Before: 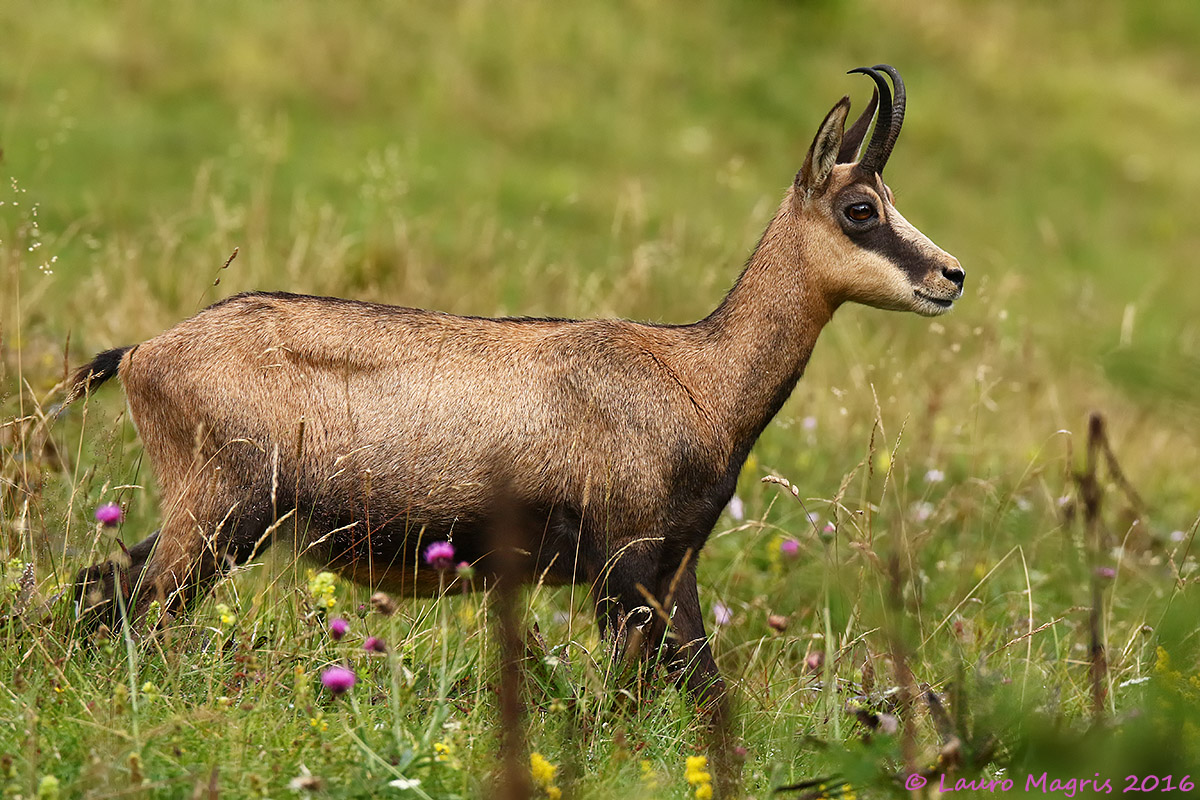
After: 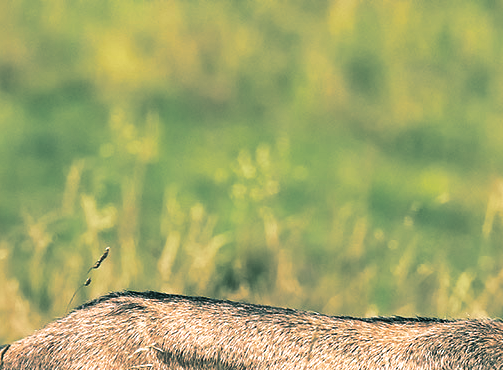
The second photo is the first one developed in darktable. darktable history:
tone equalizer: -8 EV -0.75 EV, -7 EV -0.7 EV, -6 EV -0.6 EV, -5 EV -0.4 EV, -3 EV 0.4 EV, -2 EV 0.6 EV, -1 EV 0.7 EV, +0 EV 0.75 EV, edges refinement/feathering 500, mask exposure compensation -1.57 EV, preserve details no
split-toning: shadows › hue 183.6°, shadows › saturation 0.52, highlights › hue 0°, highlights › saturation 0
crop and rotate: left 10.817%, top 0.062%, right 47.194%, bottom 53.626%
